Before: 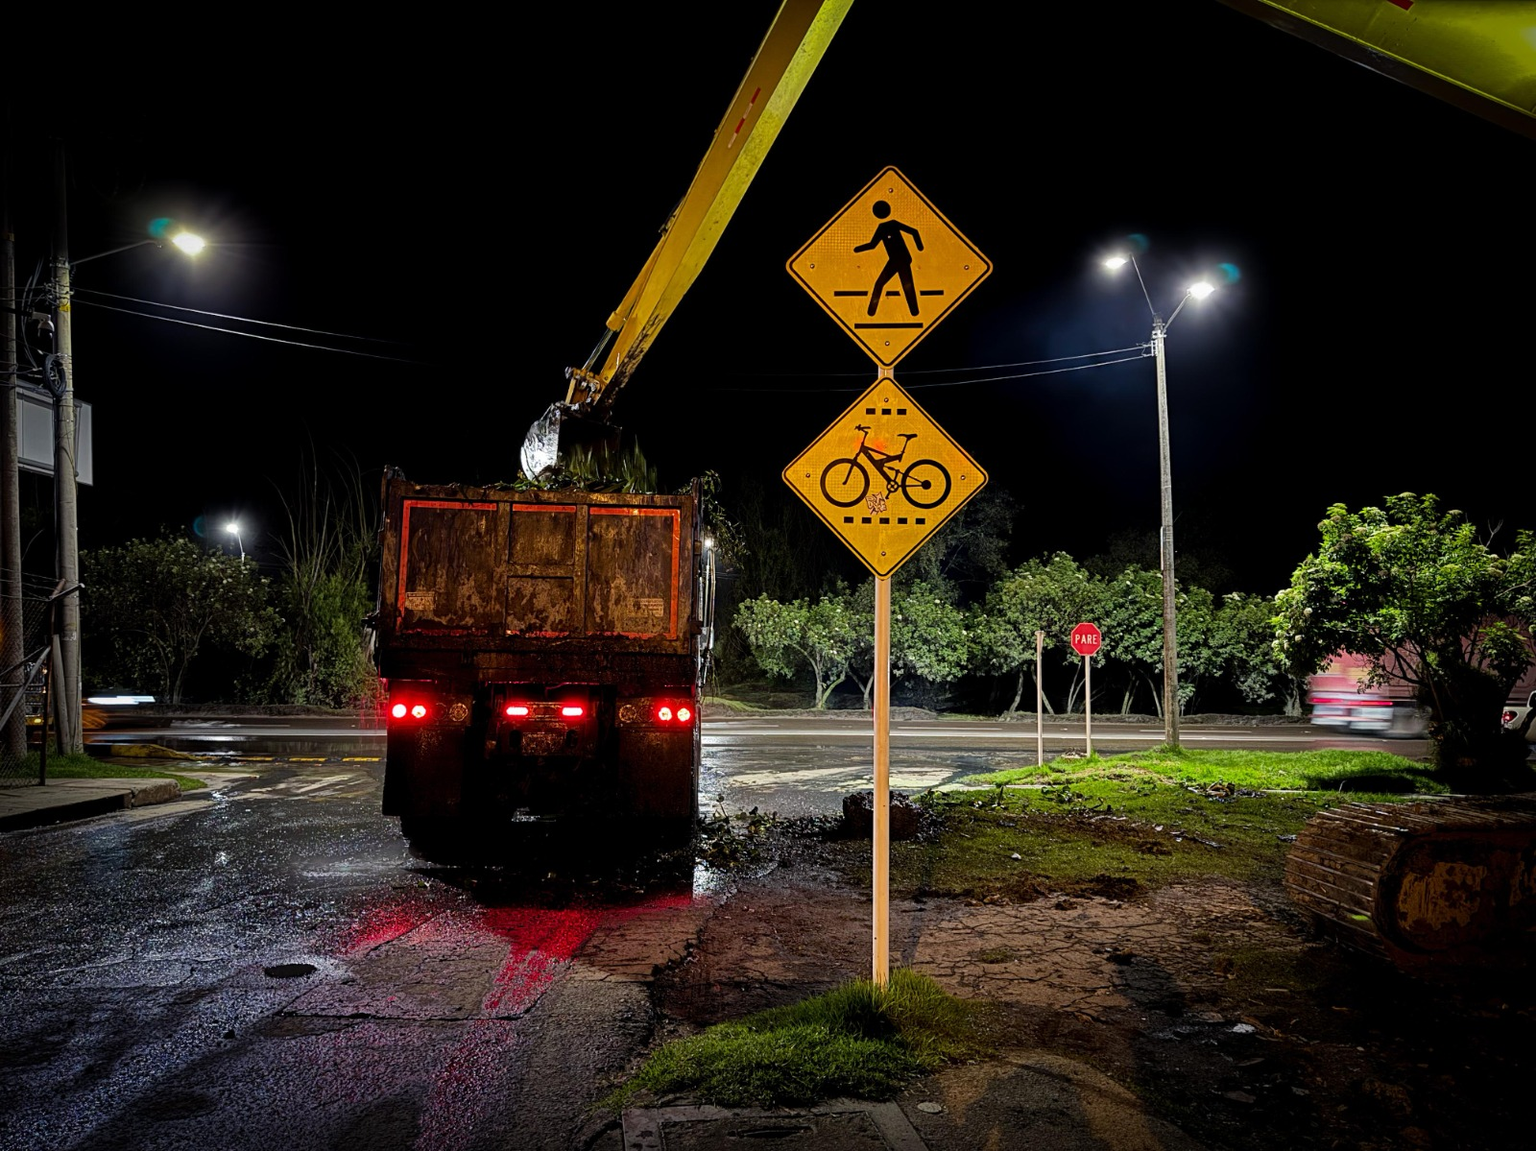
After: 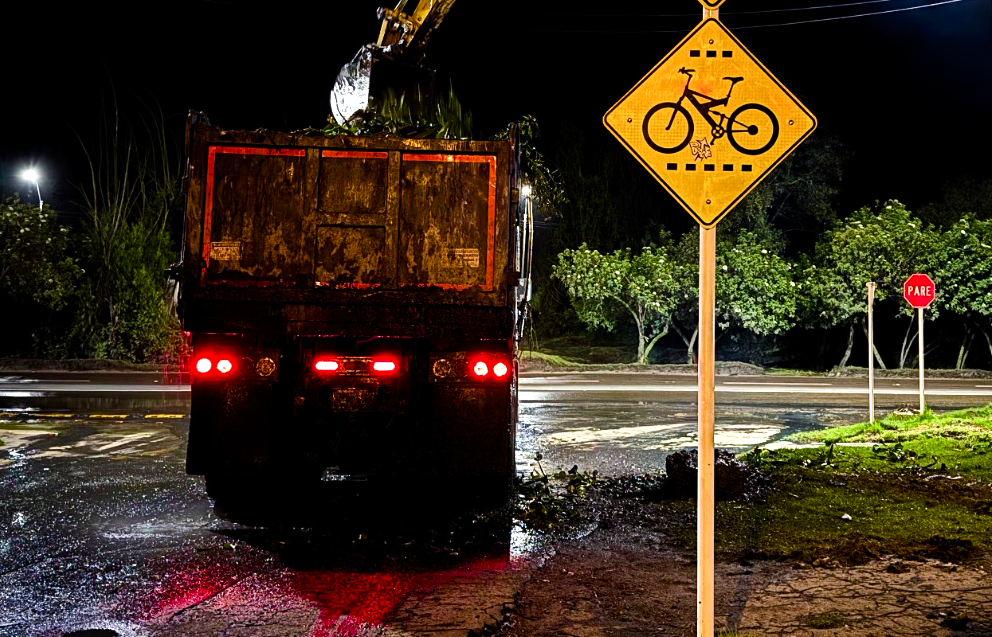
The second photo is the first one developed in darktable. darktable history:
color balance rgb: perceptual saturation grading › global saturation 20%, perceptual saturation grading › highlights -25%, perceptual saturation grading › shadows 50%
tone equalizer: -8 EV -0.75 EV, -7 EV -0.7 EV, -6 EV -0.6 EV, -5 EV -0.4 EV, -3 EV 0.4 EV, -2 EV 0.6 EV, -1 EV 0.7 EV, +0 EV 0.75 EV, edges refinement/feathering 500, mask exposure compensation -1.57 EV, preserve details no
velvia: on, module defaults
crop: left 13.312%, top 31.28%, right 24.627%, bottom 15.582%
